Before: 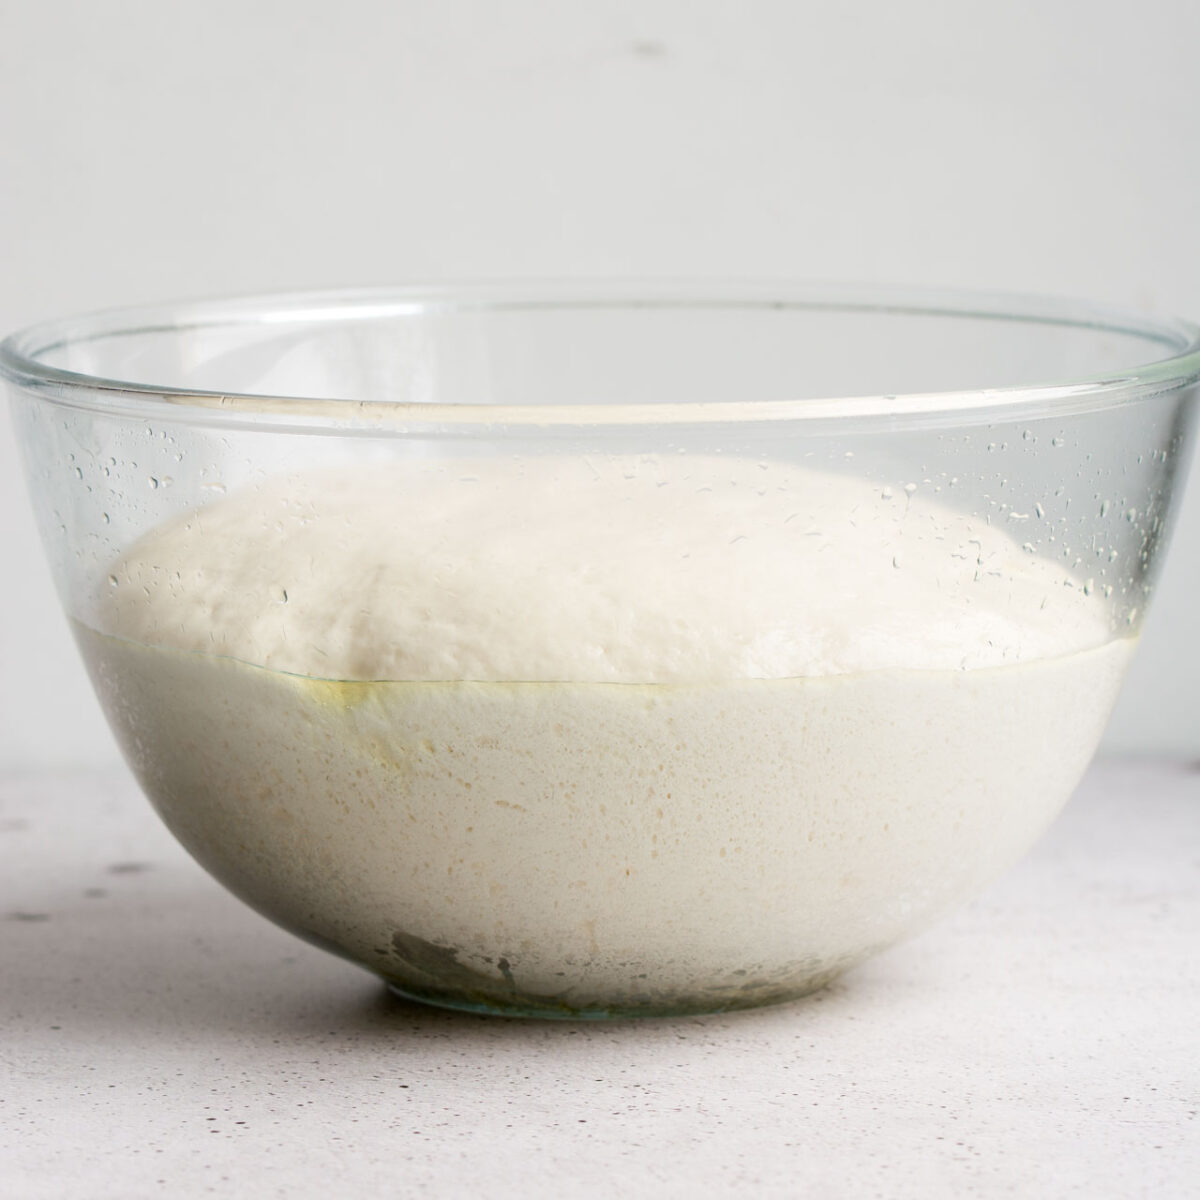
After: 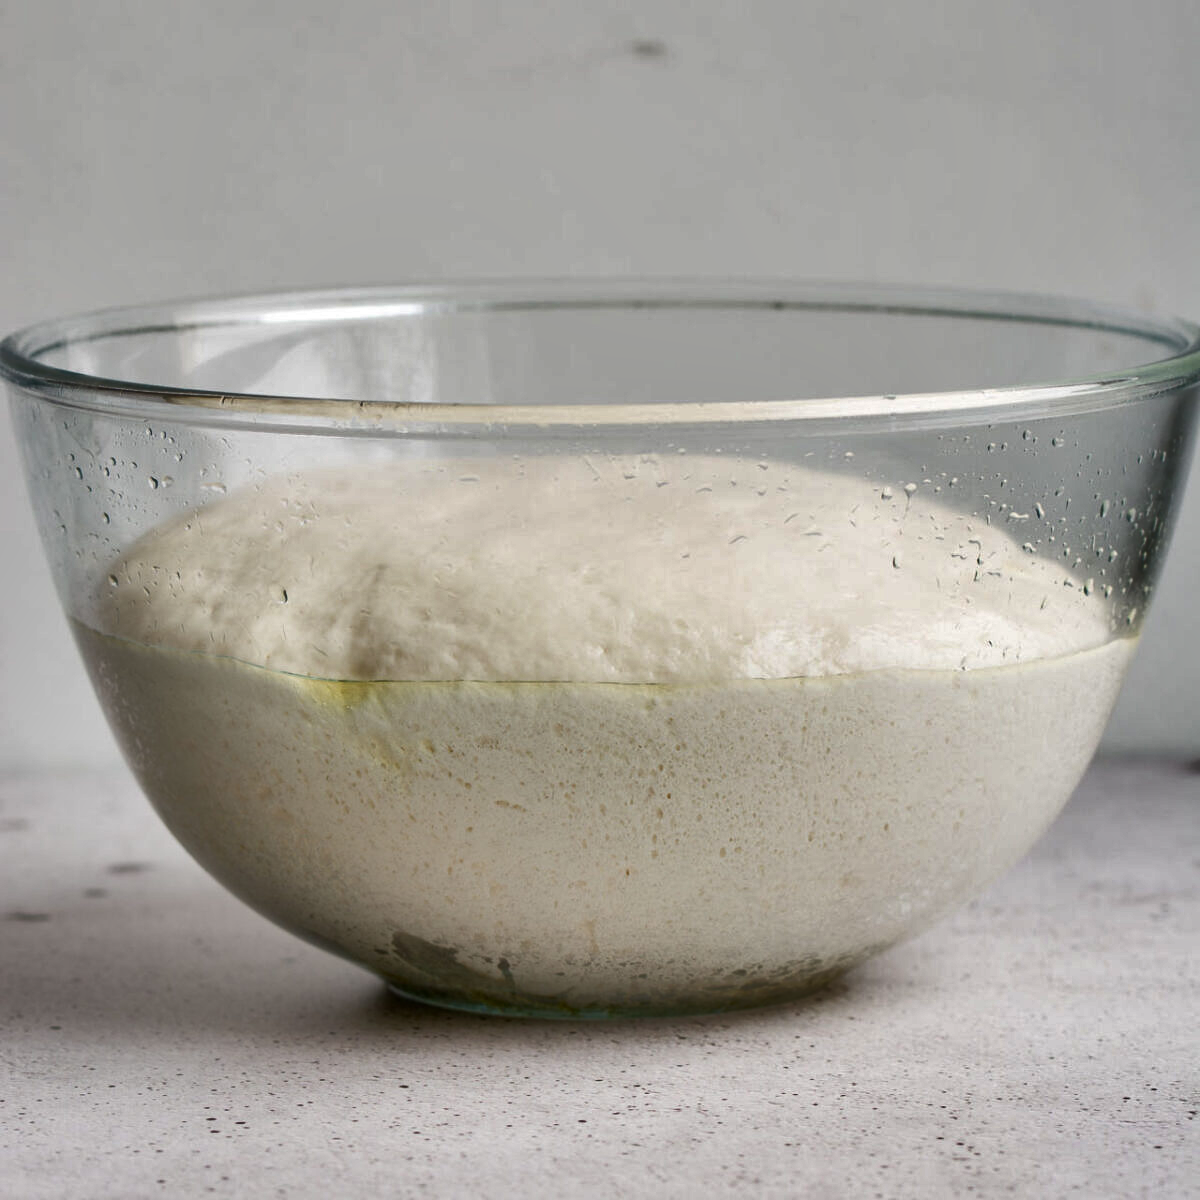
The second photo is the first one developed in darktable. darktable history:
shadows and highlights: radius 106.23, shadows 41.34, highlights -72.48, low approximation 0.01, soften with gaussian
